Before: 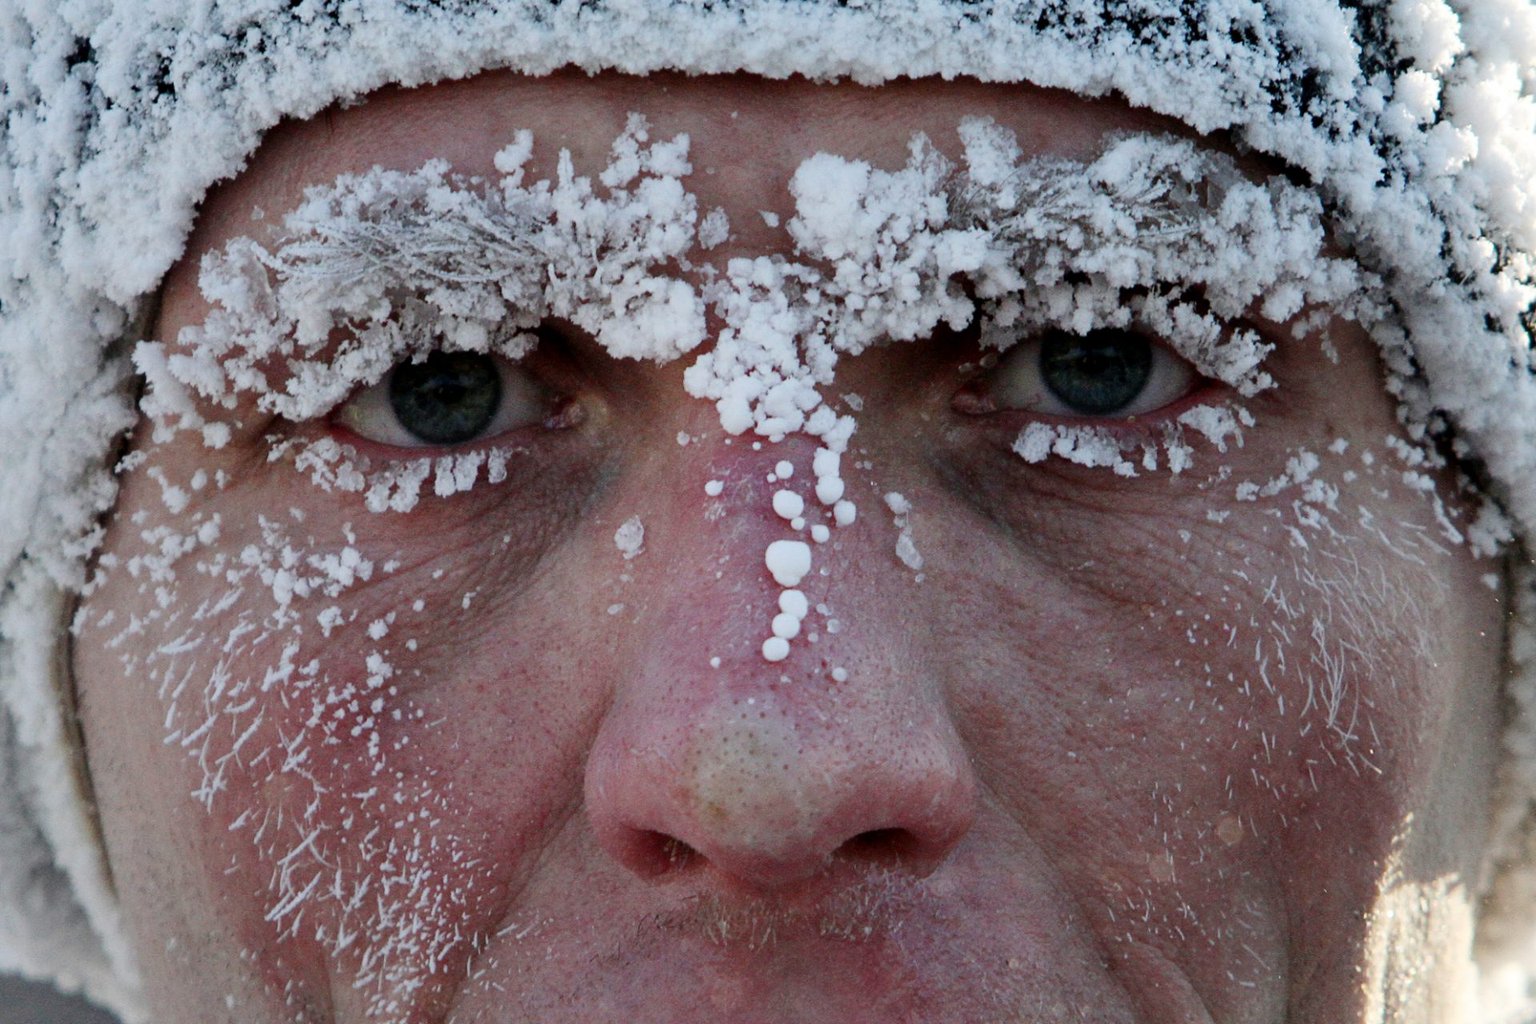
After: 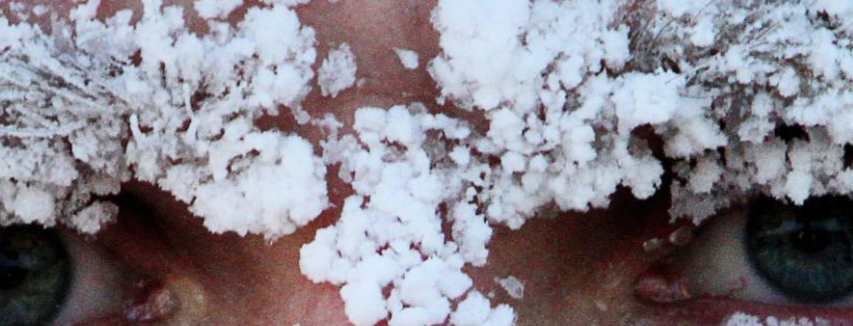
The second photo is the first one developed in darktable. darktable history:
crop: left 28.933%, top 16.828%, right 26.614%, bottom 57.644%
contrast brightness saturation: contrast 0.198, brightness 0.167, saturation 0.229
